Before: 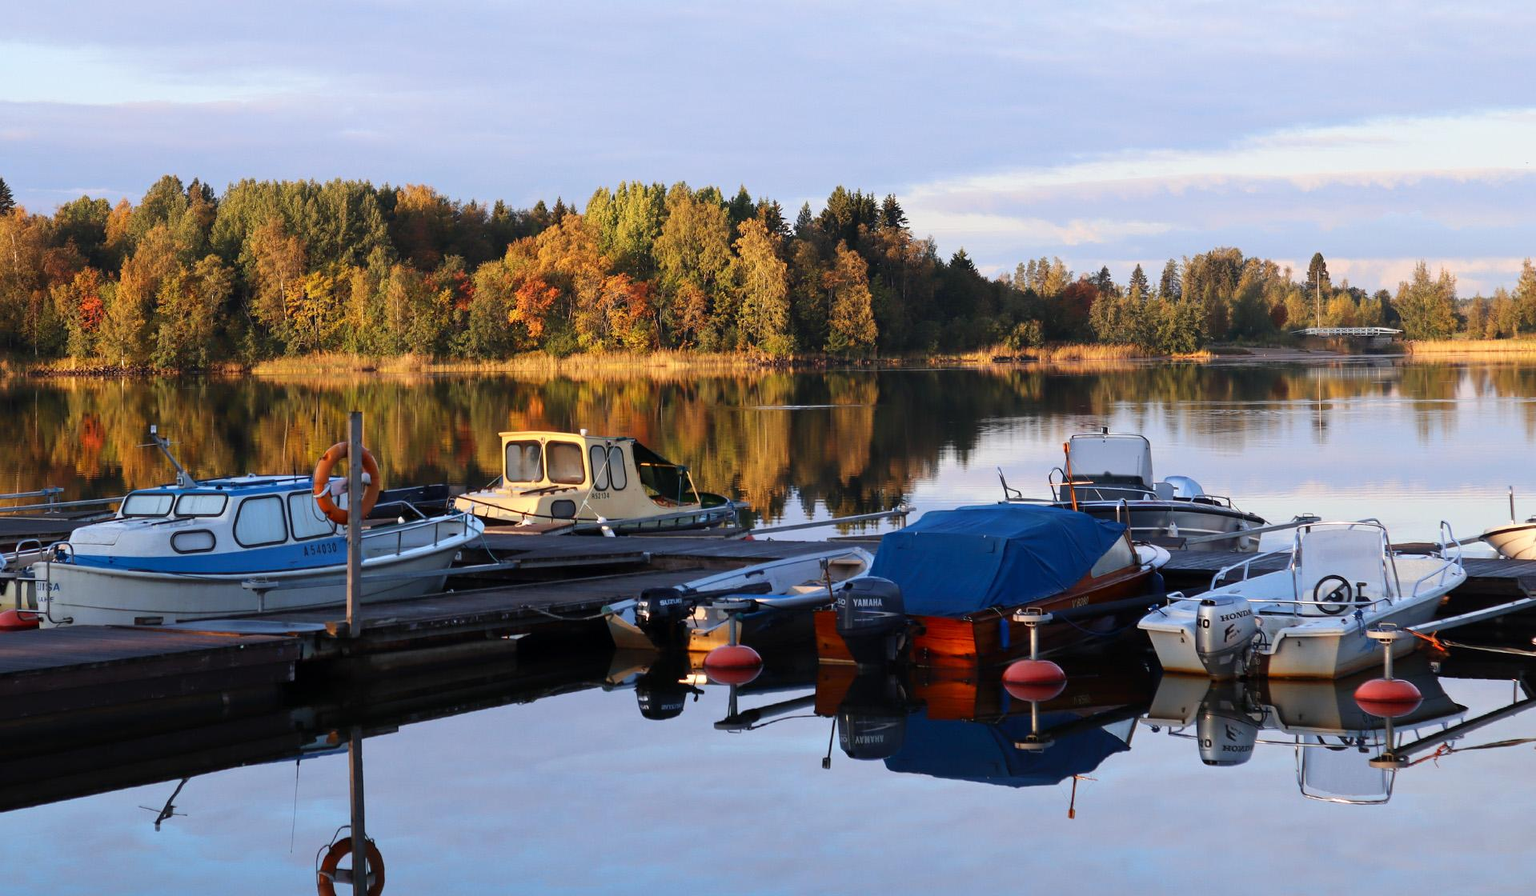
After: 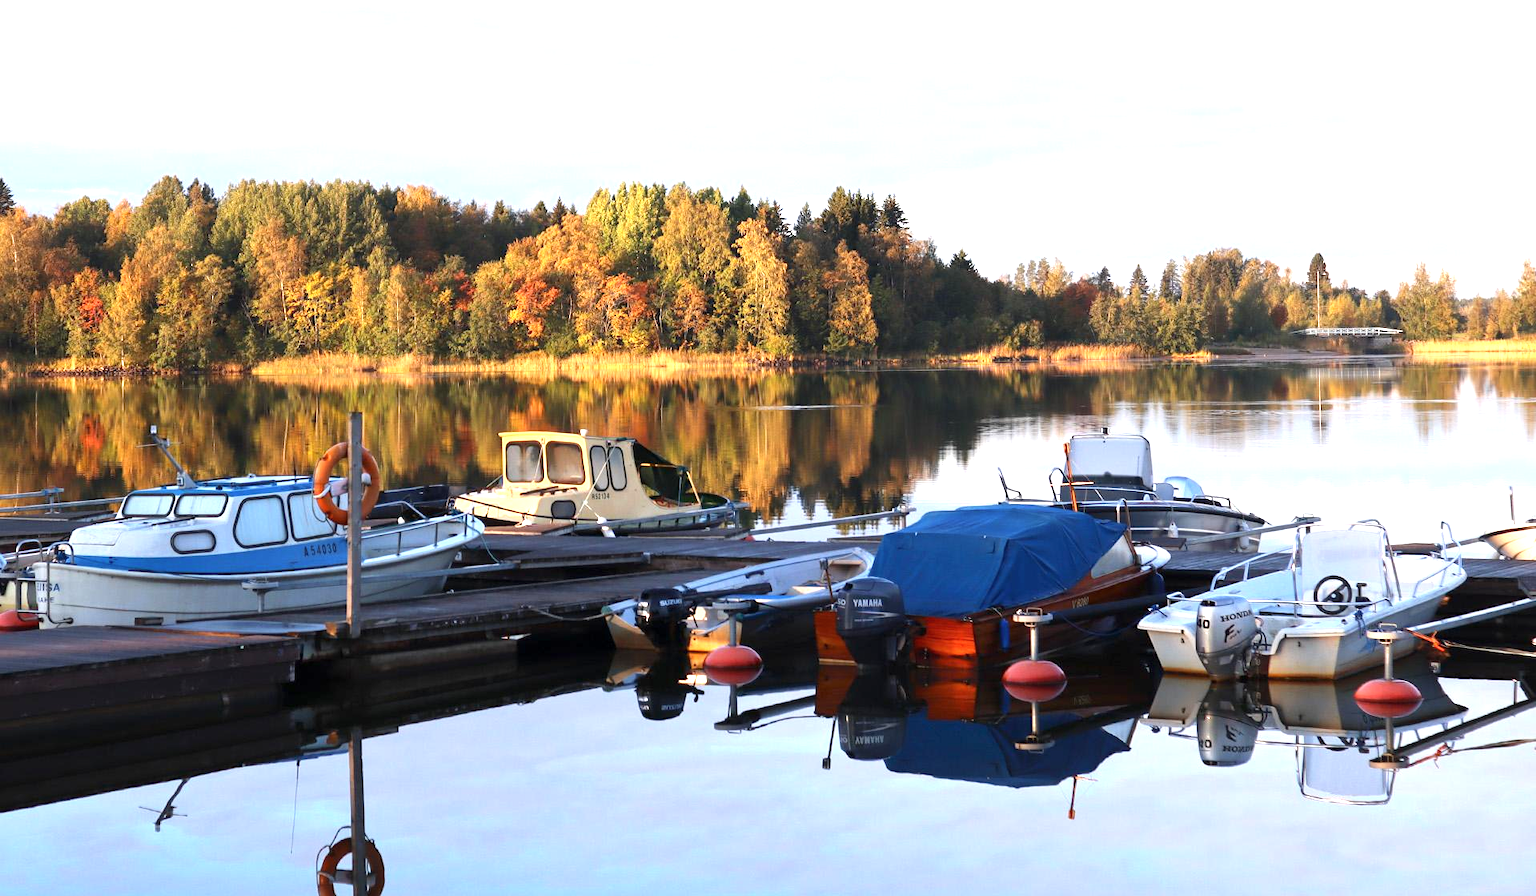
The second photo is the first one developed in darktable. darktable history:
exposure: exposure 1 EV, compensate highlight preservation false
contrast brightness saturation: saturation -0.05
